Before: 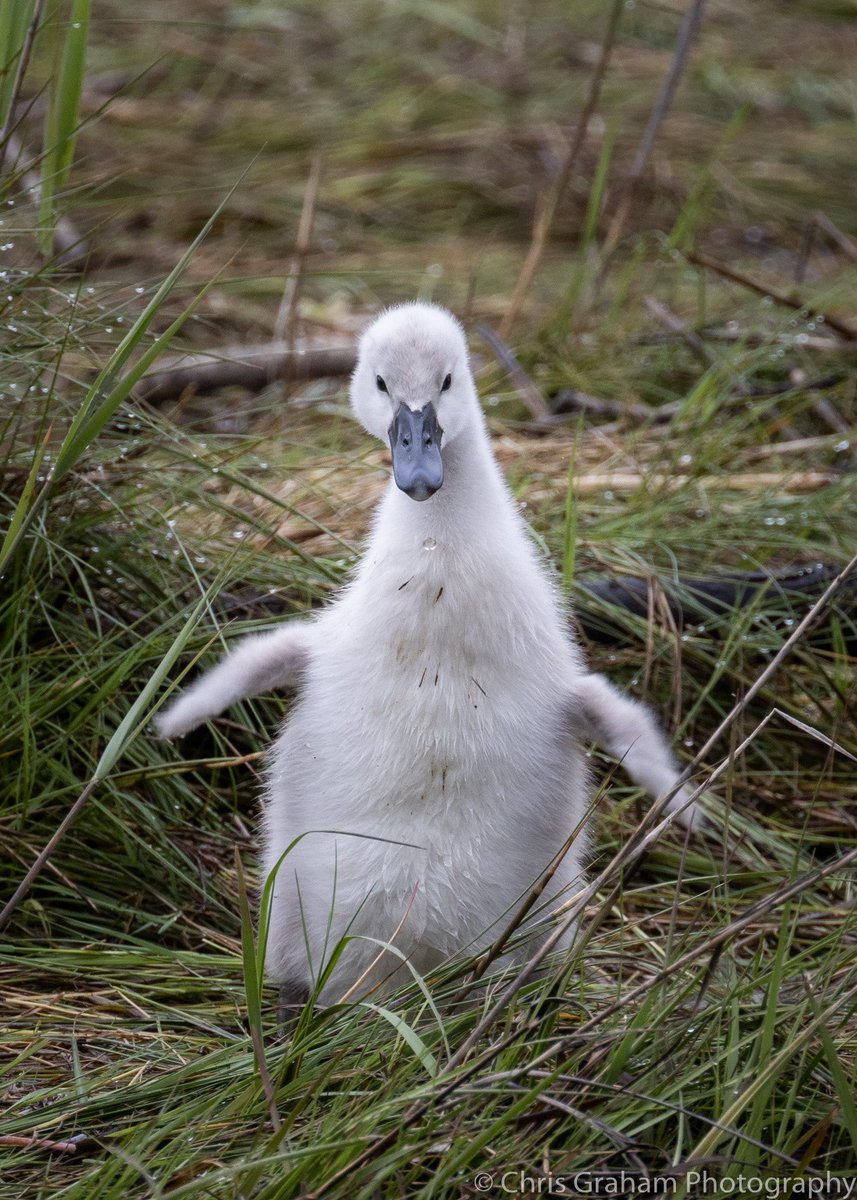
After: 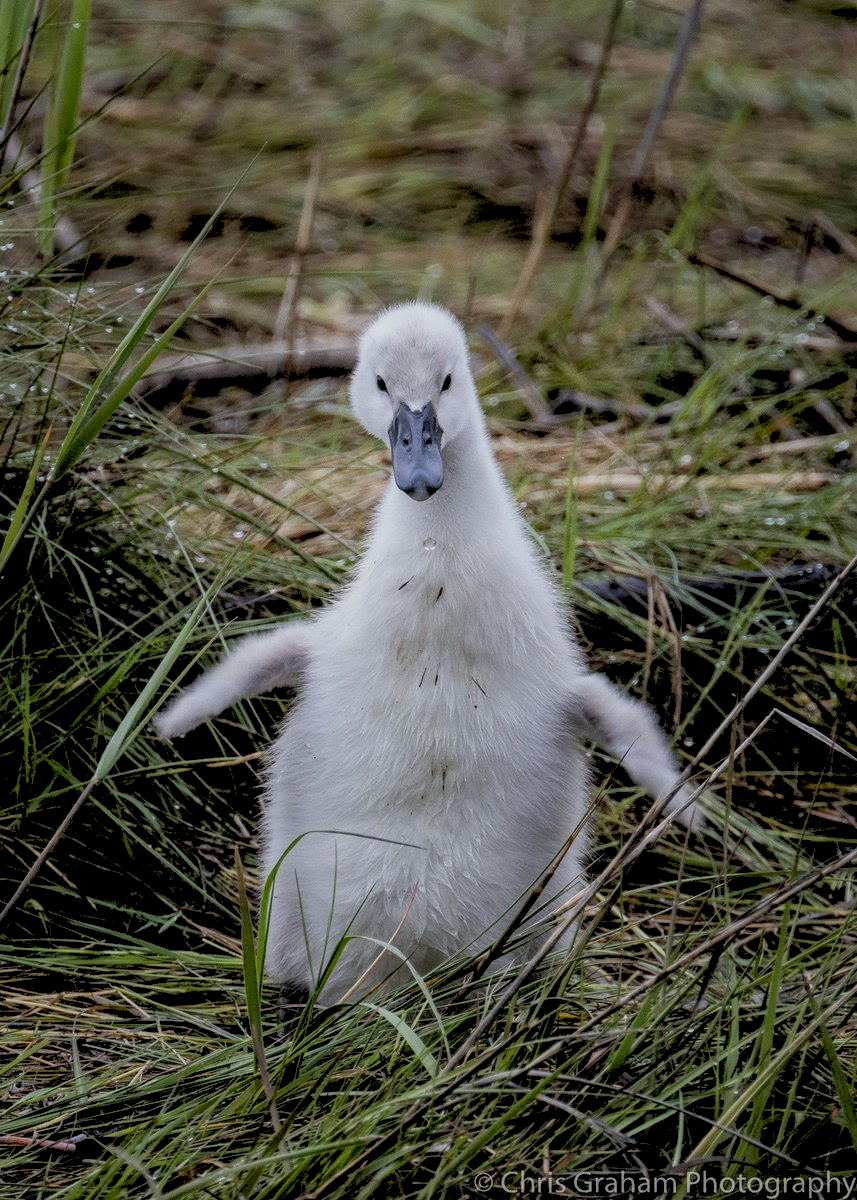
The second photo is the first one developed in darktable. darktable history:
rgb levels: preserve colors sum RGB, levels [[0.038, 0.433, 0.934], [0, 0.5, 1], [0, 0.5, 1]]
white balance: red 0.978, blue 0.999
exposure: black level correction 0.011, exposure -0.478 EV, compensate highlight preservation false
local contrast: detail 130%
